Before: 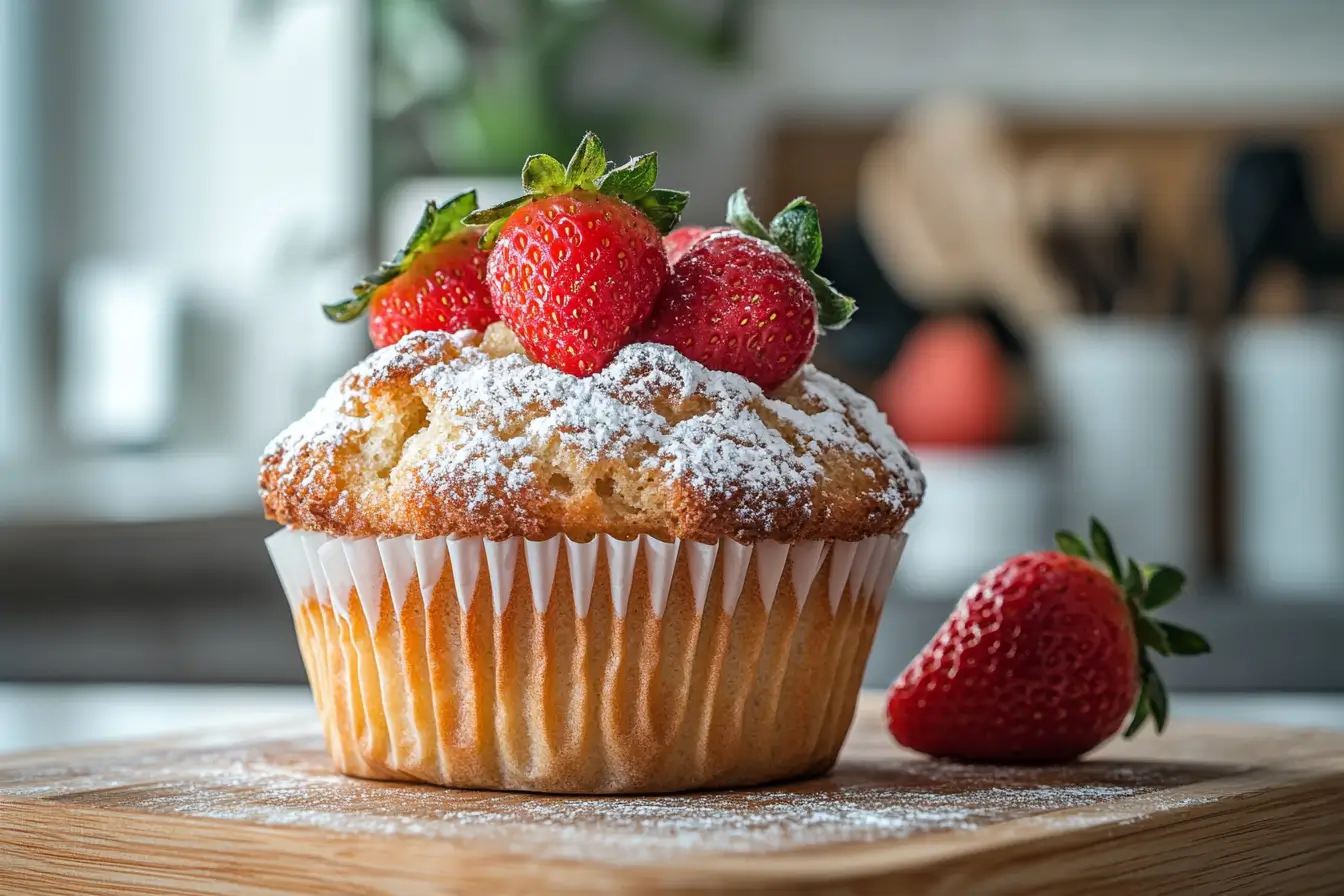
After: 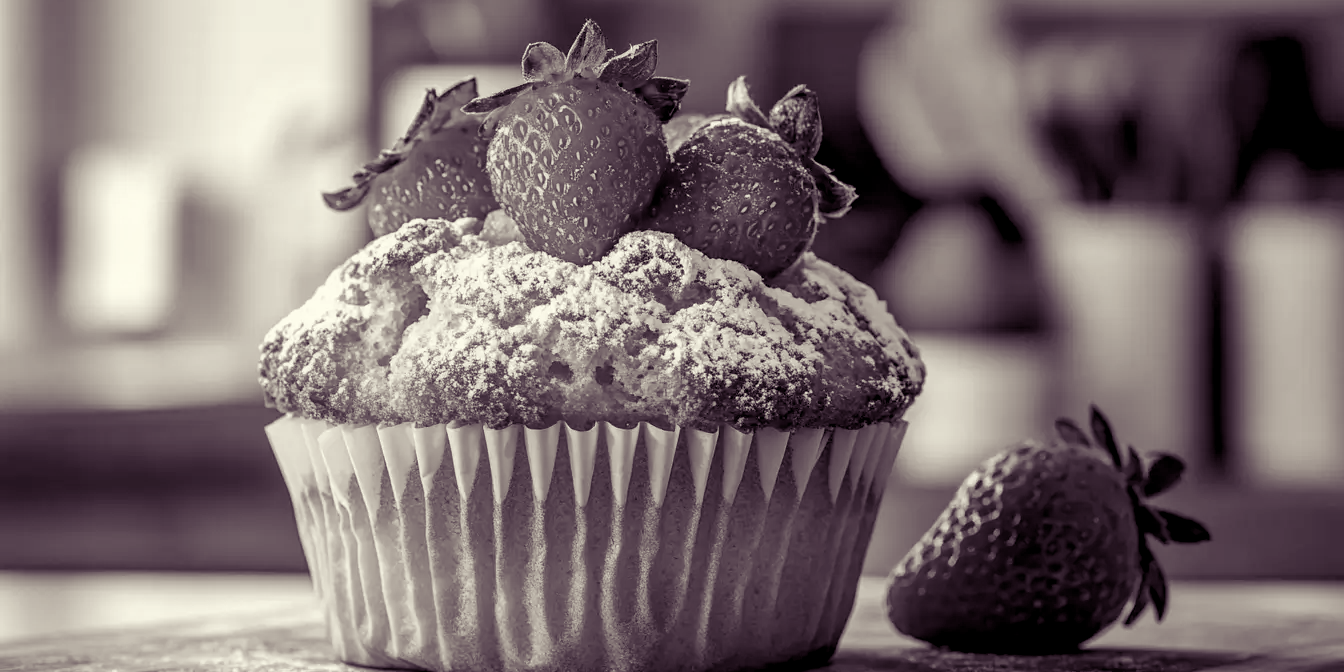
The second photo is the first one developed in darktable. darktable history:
color balance rgb: shadows lift › luminance -21.66%, shadows lift › chroma 8.98%, shadows lift › hue 283.37°, power › chroma 1.05%, power › hue 25.59°, highlights gain › luminance 6.08%, highlights gain › chroma 2.55%, highlights gain › hue 90°, global offset › luminance -0.87%, perceptual saturation grading › global saturation 25%, perceptual saturation grading › highlights -28.39%, perceptual saturation grading › shadows 33.98%
color calibration: output gray [0.21, 0.42, 0.37, 0], gray › normalize channels true, illuminant same as pipeline (D50), adaptation XYZ, x 0.346, y 0.359, gamut compression 0
crop and rotate: top 12.5%, bottom 12.5%
